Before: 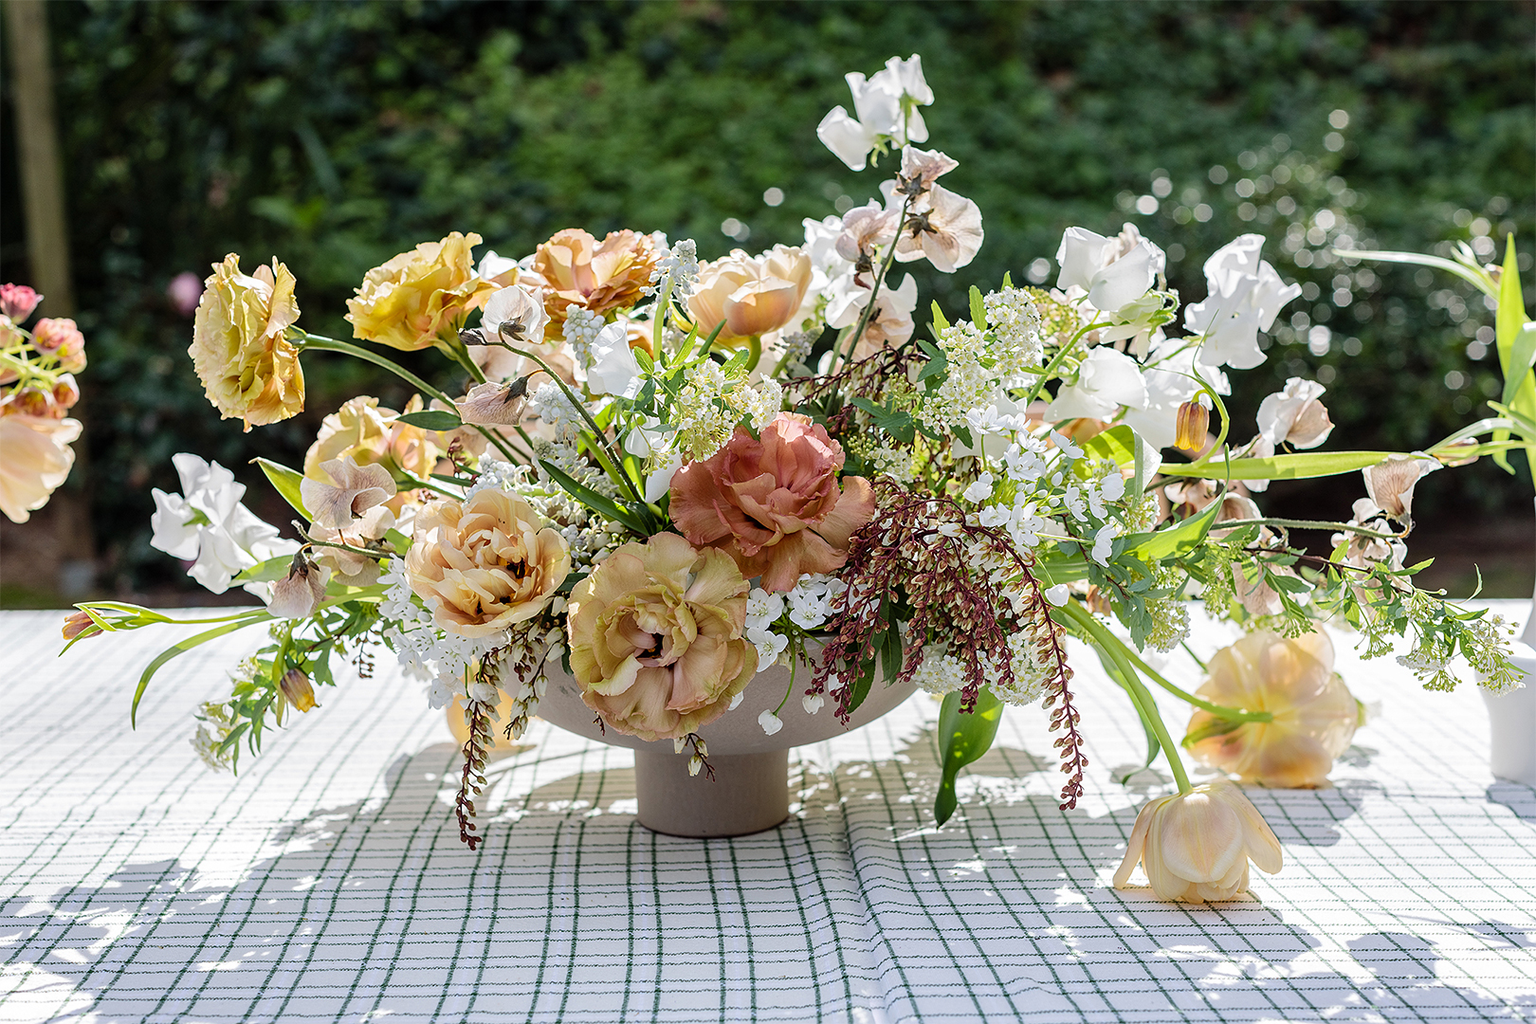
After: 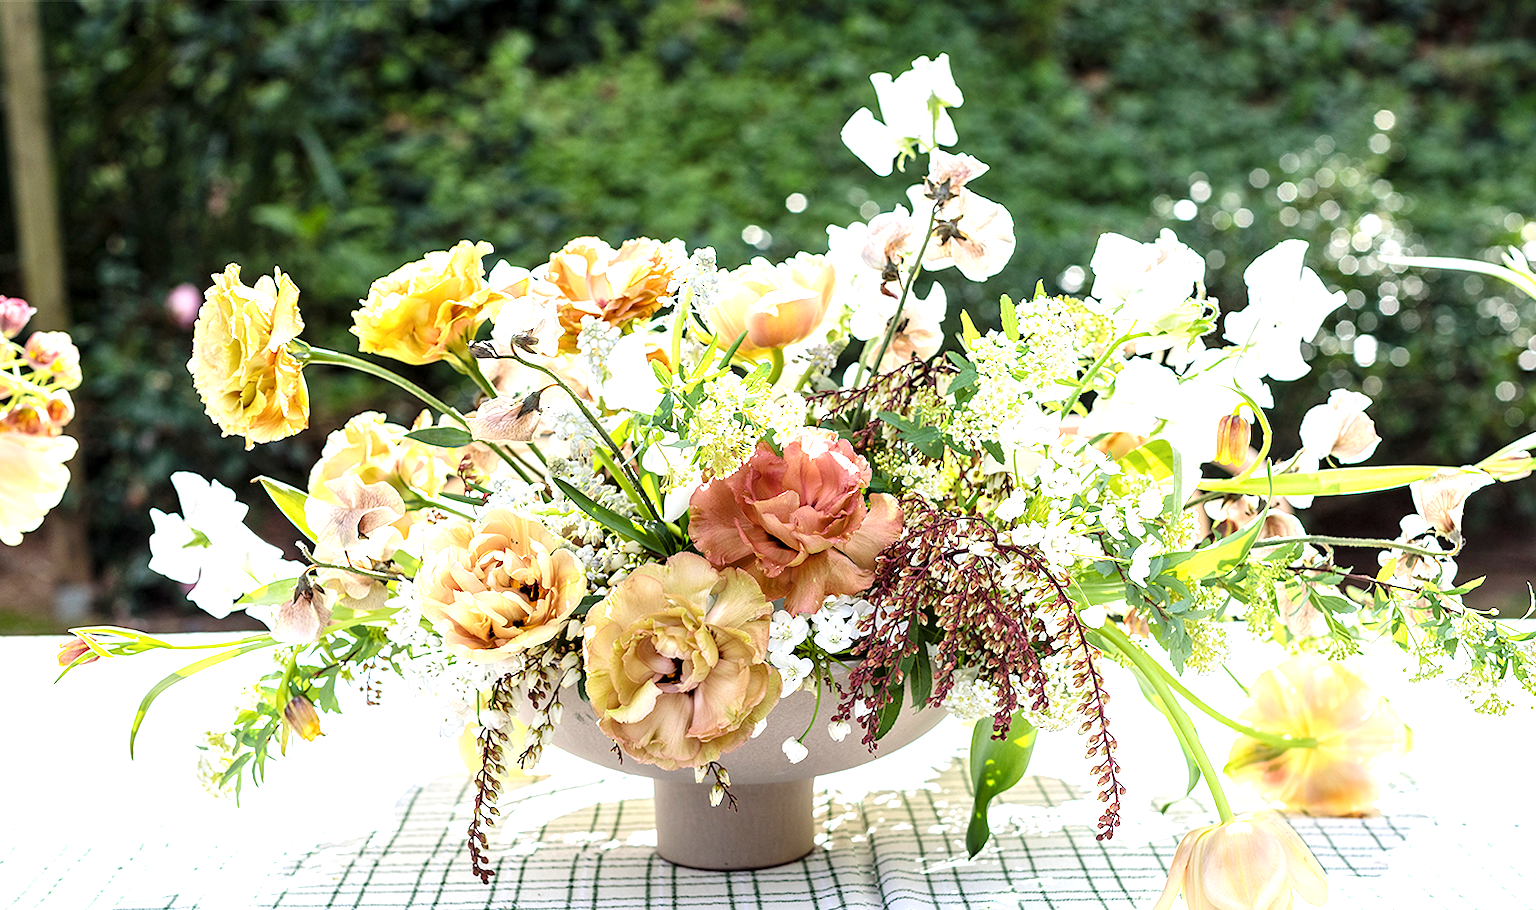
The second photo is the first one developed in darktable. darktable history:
exposure: black level correction 0.001, exposure 1.129 EV, compensate exposure bias true, compensate highlight preservation false
color correction: saturation 0.98
crop and rotate: angle 0.2°, left 0.275%, right 3.127%, bottom 14.18%
